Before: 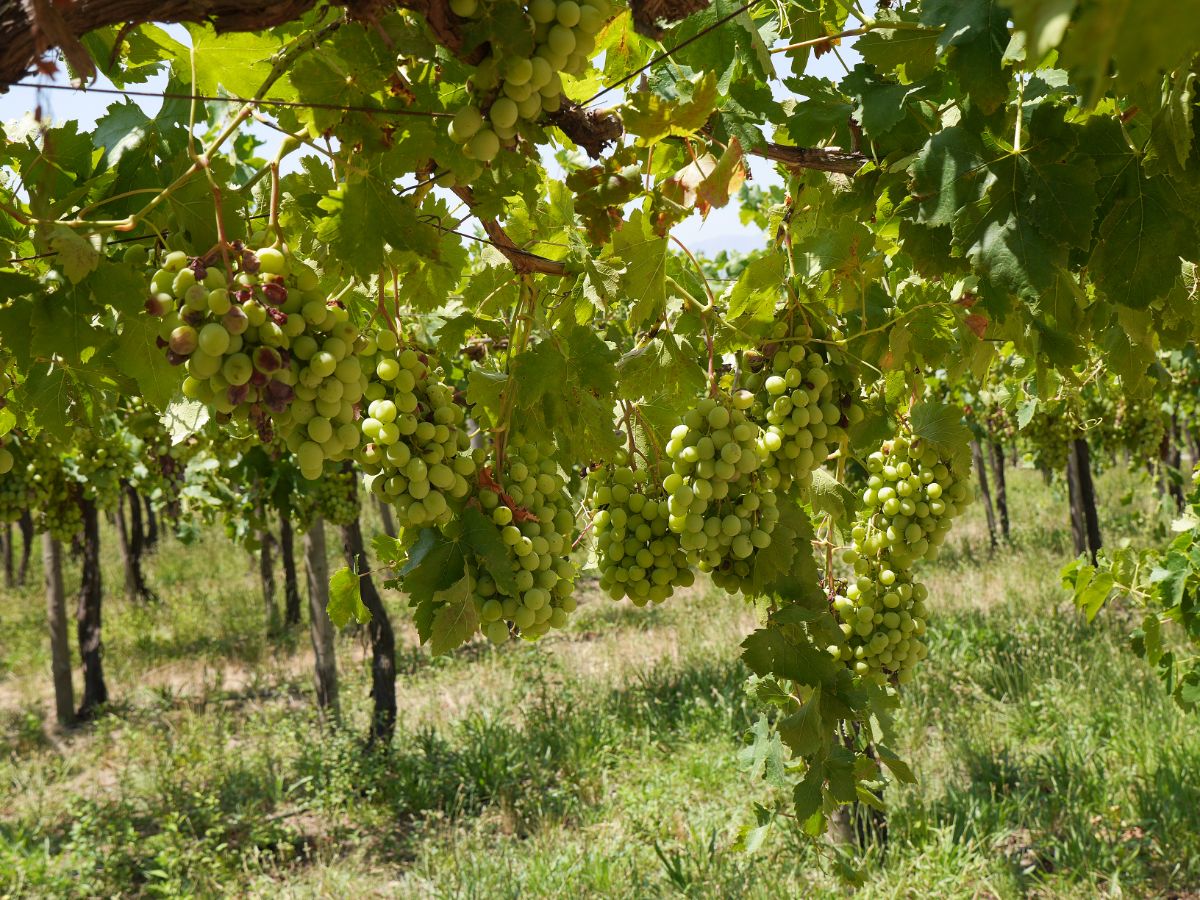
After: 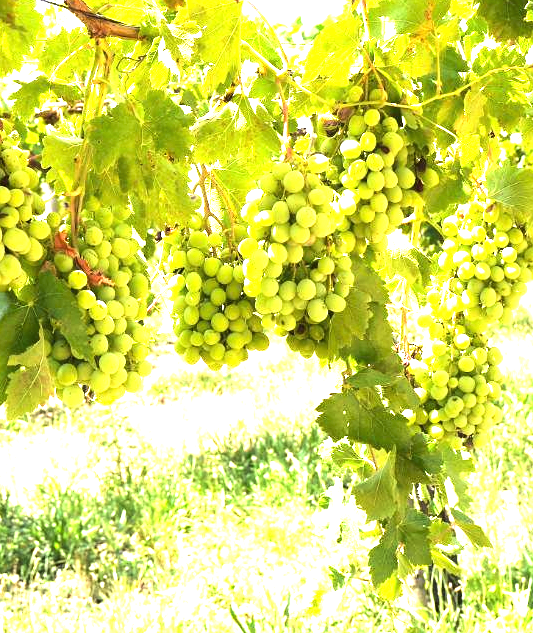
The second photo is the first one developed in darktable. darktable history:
exposure: black level correction 0, exposure 2 EV, compensate highlight preservation false
tone equalizer: -8 EV -0.75 EV, -7 EV -0.7 EV, -6 EV -0.6 EV, -5 EV -0.4 EV, -3 EV 0.4 EV, -2 EV 0.6 EV, -1 EV 0.7 EV, +0 EV 0.75 EV, edges refinement/feathering 500, mask exposure compensation -1.57 EV, preserve details no
crop: left 35.432%, top 26.233%, right 20.145%, bottom 3.432%
